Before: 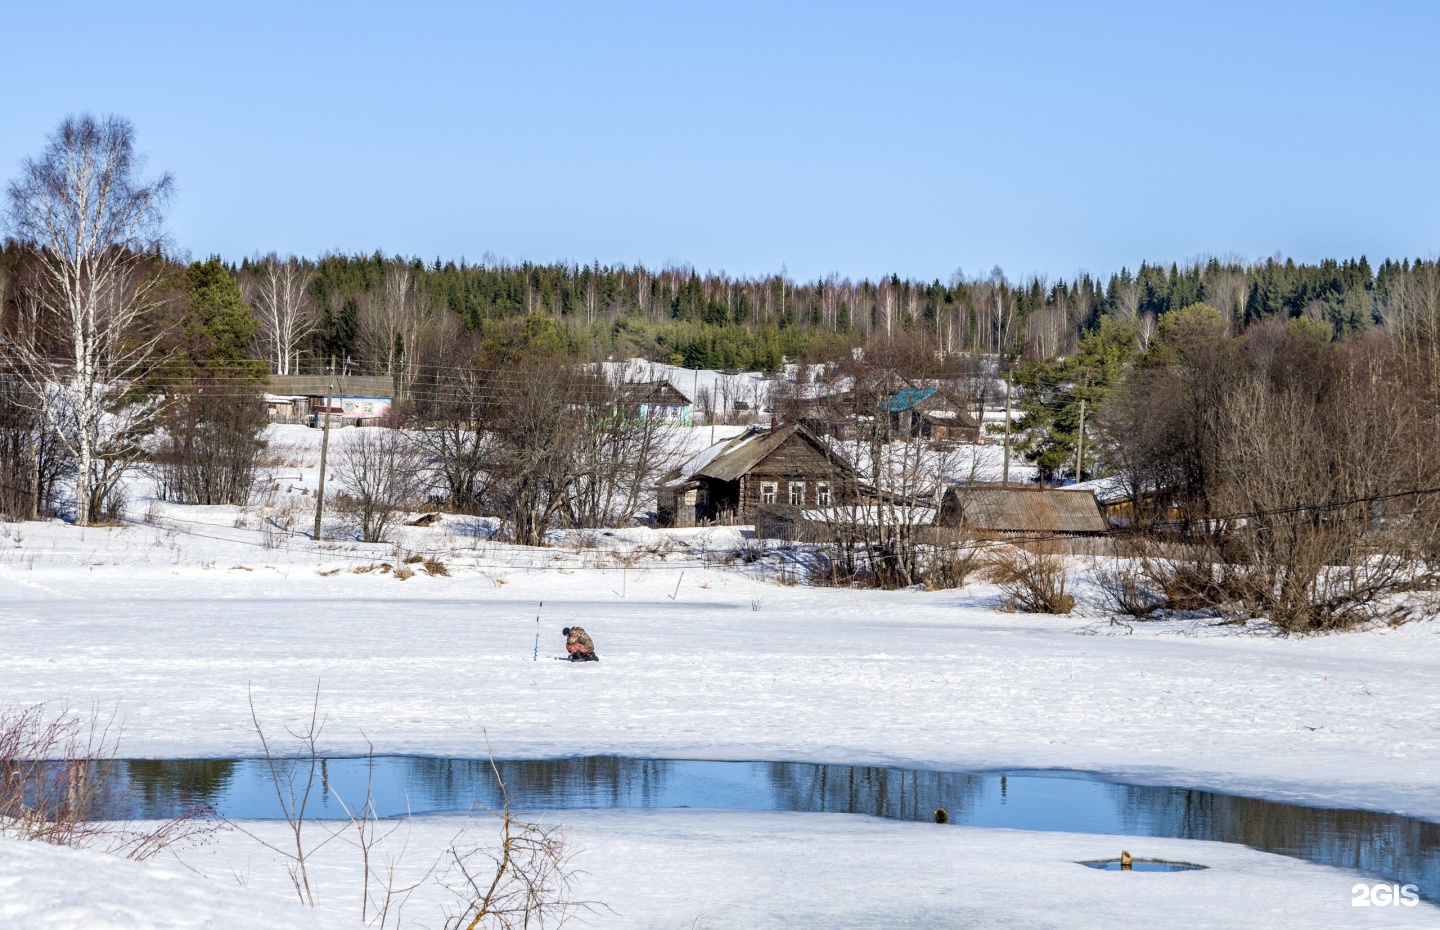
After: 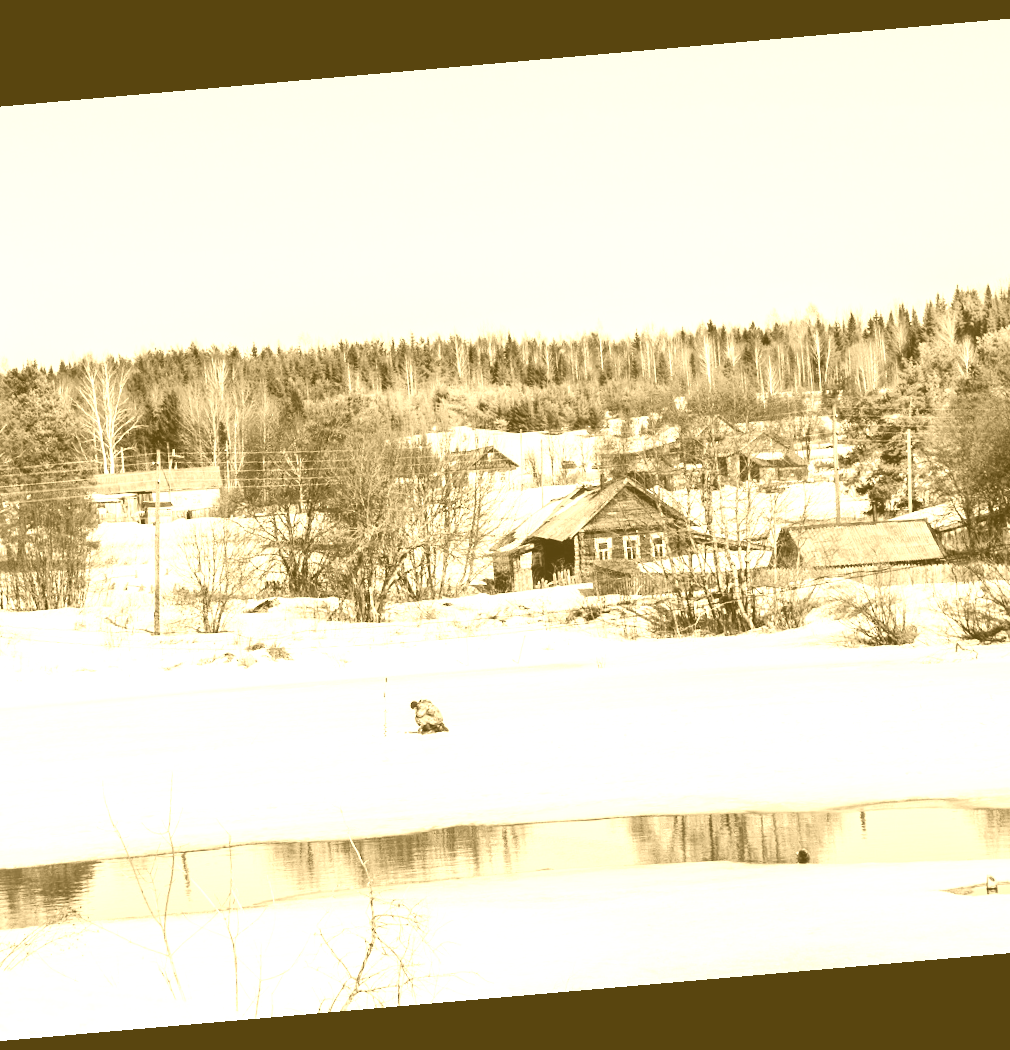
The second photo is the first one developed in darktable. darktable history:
crop and rotate: left 13.537%, right 19.796%
rotate and perspective: rotation -4.98°, automatic cropping off
tone curve: curves: ch0 [(0, 0) (0.23, 0.189) (0.486, 0.52) (0.822, 0.825) (0.994, 0.955)]; ch1 [(0, 0) (0.226, 0.261) (0.379, 0.442) (0.469, 0.468) (0.495, 0.498) (0.514, 0.509) (0.561, 0.603) (0.59, 0.656) (1, 1)]; ch2 [(0, 0) (0.269, 0.299) (0.459, 0.43) (0.498, 0.5) (0.523, 0.52) (0.586, 0.569) (0.635, 0.617) (0.659, 0.681) (0.718, 0.764) (1, 1)], color space Lab, independent channels, preserve colors none
contrast brightness saturation: contrast 0.2, brightness 0.16, saturation 0.22
colorize: hue 36°, source mix 100%
